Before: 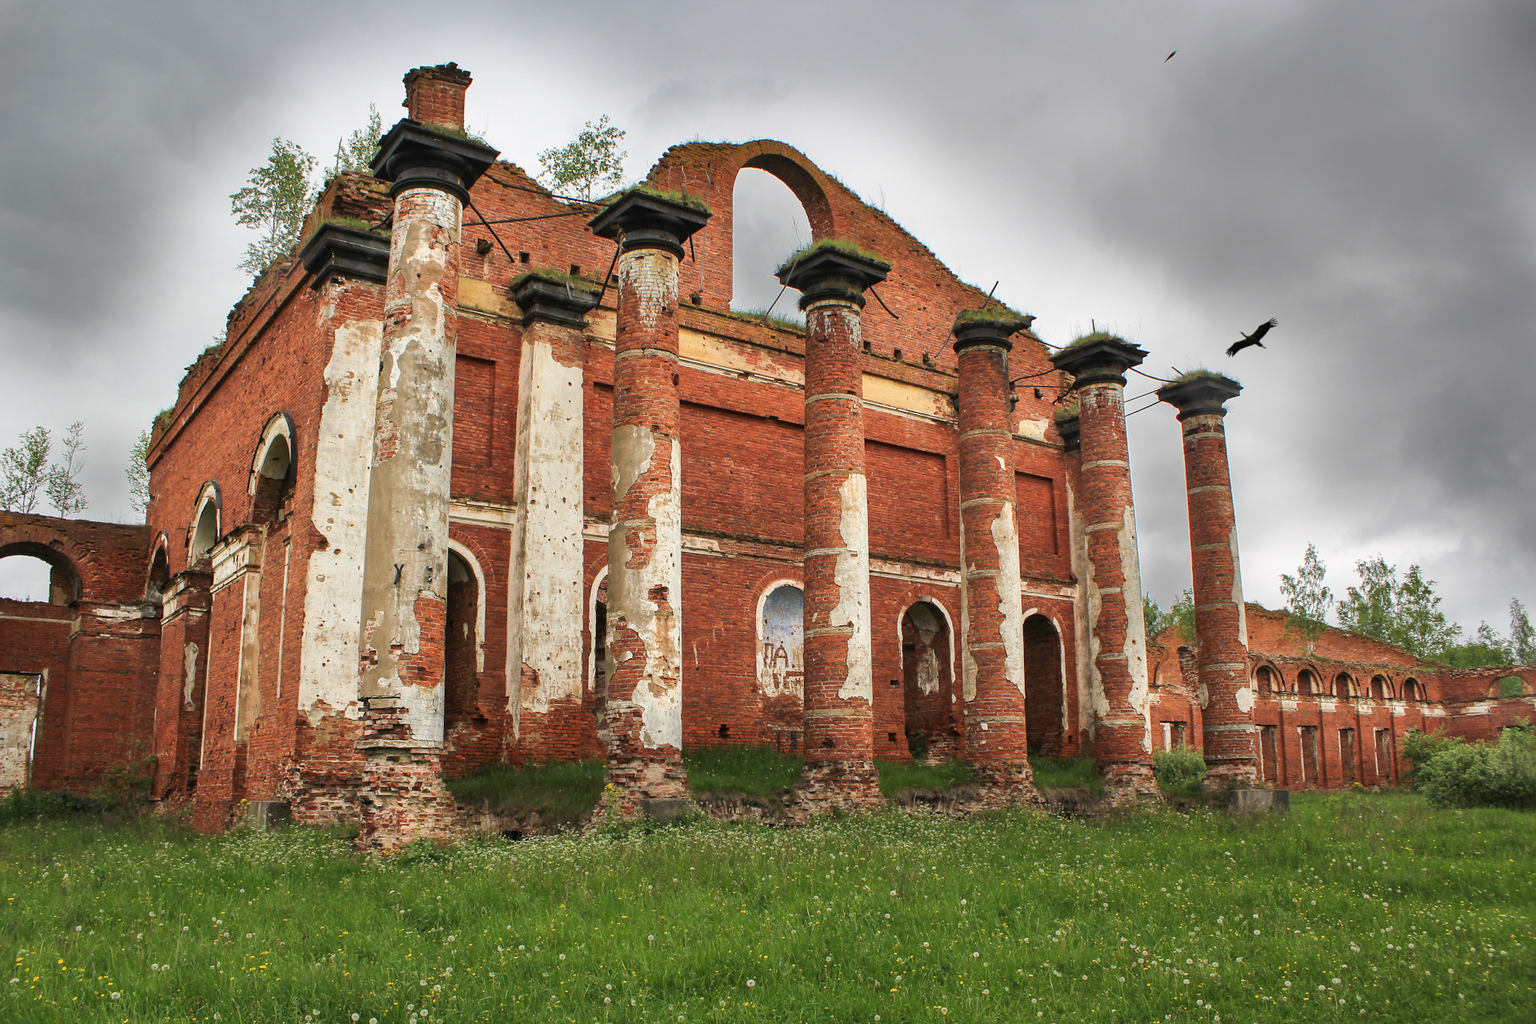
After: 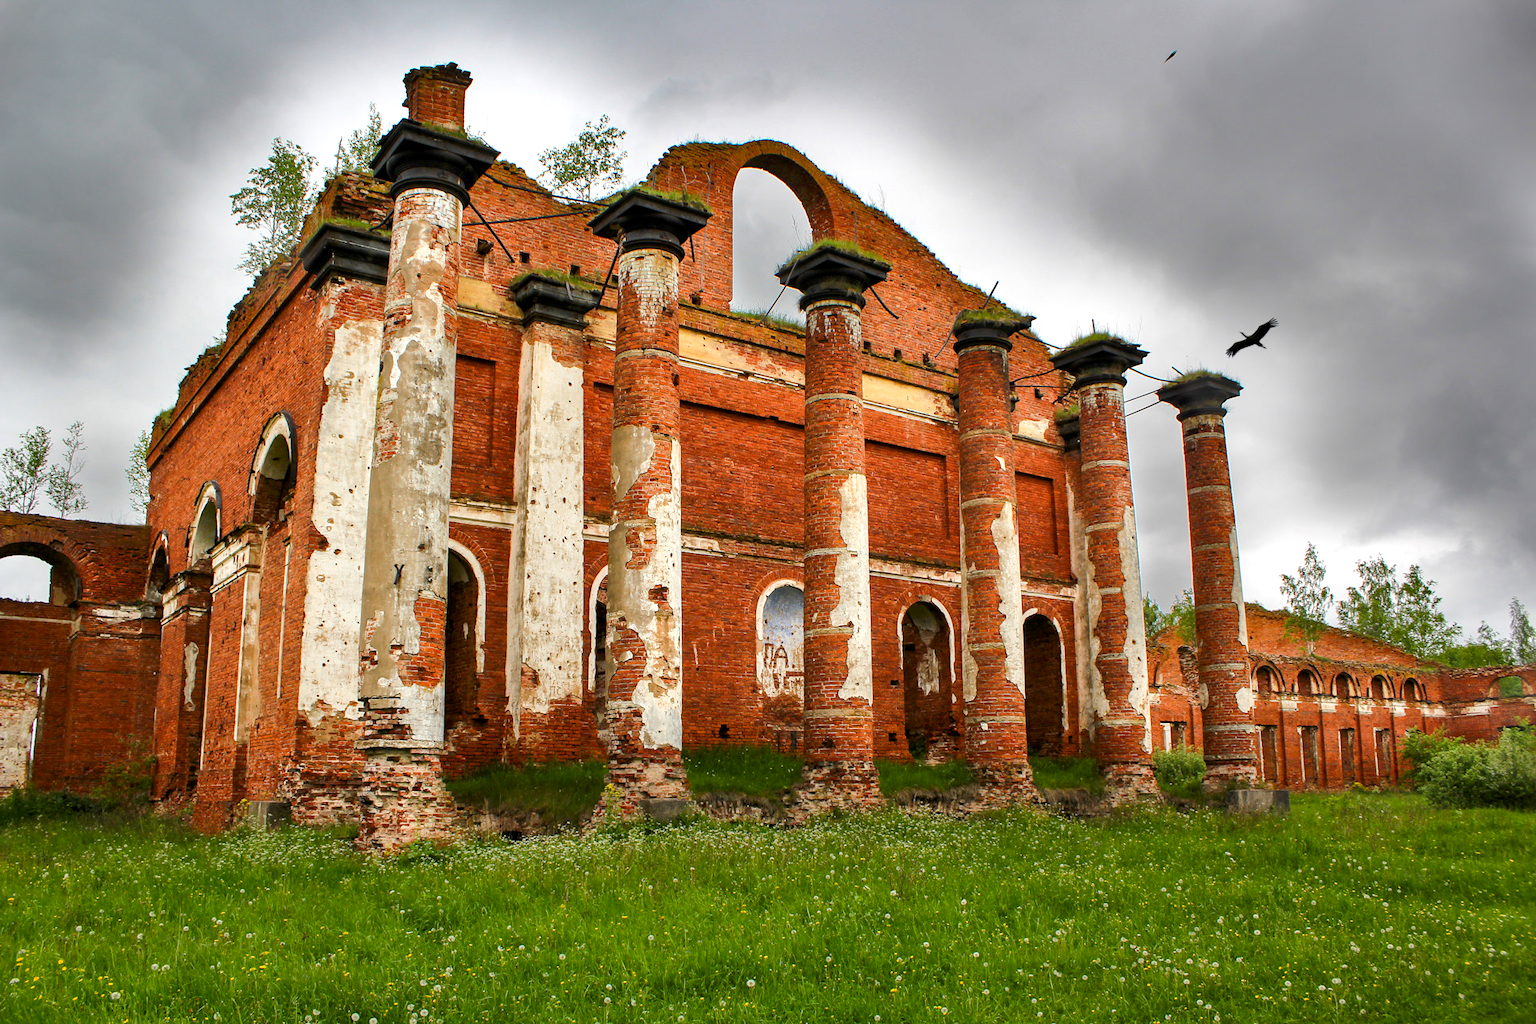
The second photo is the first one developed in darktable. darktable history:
color balance rgb: global offset › luminance -0.51%, perceptual saturation grading › global saturation 27.53%, perceptual saturation grading › highlights -25%, perceptual saturation grading › shadows 25%, perceptual brilliance grading › highlights 6.62%, perceptual brilliance grading › mid-tones 17.07%, perceptual brilliance grading › shadows -5.23%
shadows and highlights: shadows 25, highlights -48, soften with gaussian
